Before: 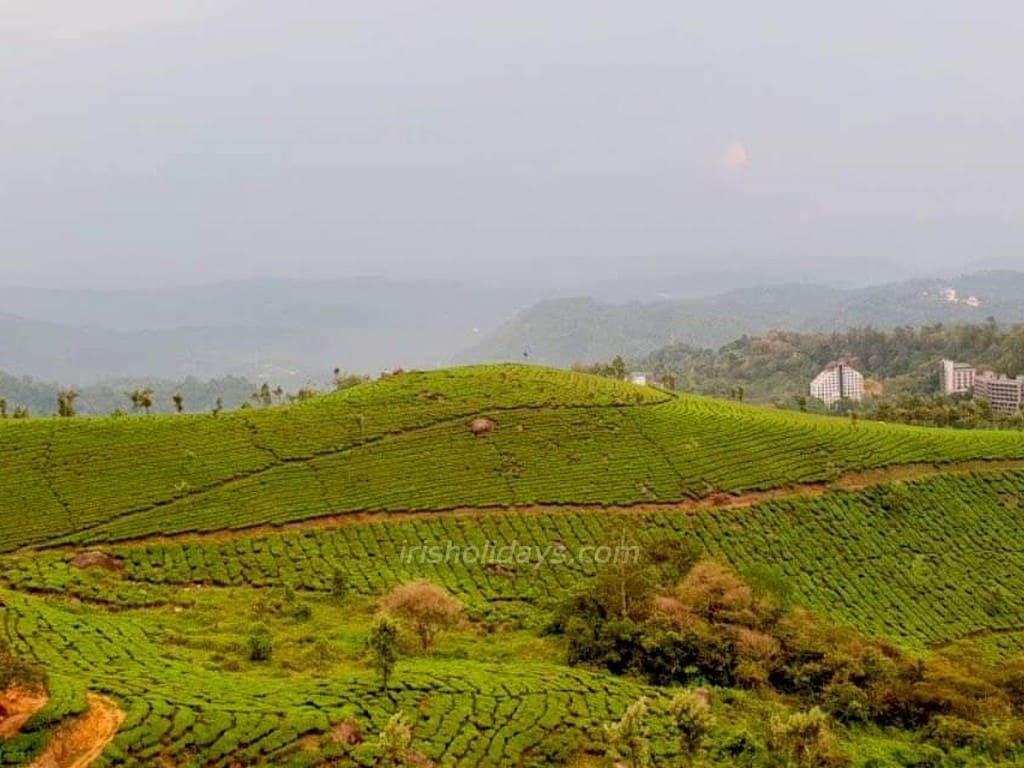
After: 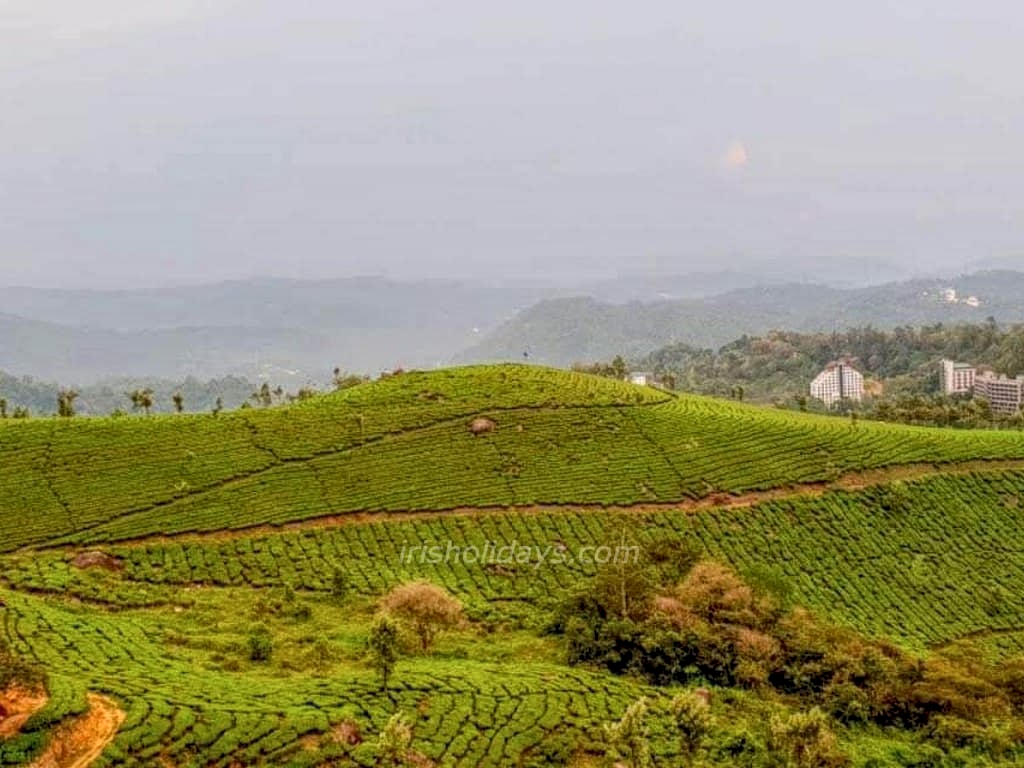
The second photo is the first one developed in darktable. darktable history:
local contrast: highlights 75%, shadows 55%, detail 177%, midtone range 0.208
